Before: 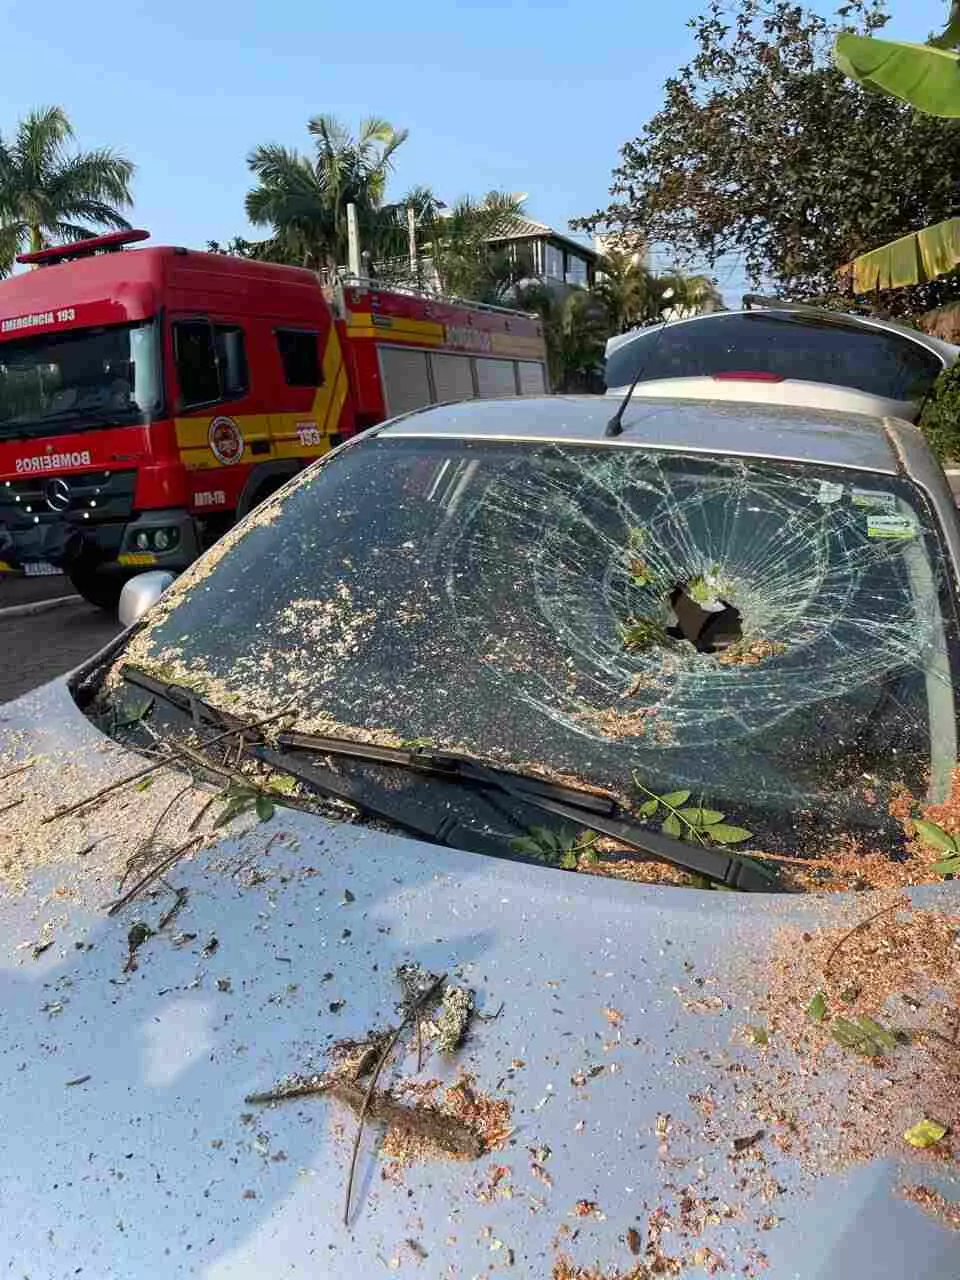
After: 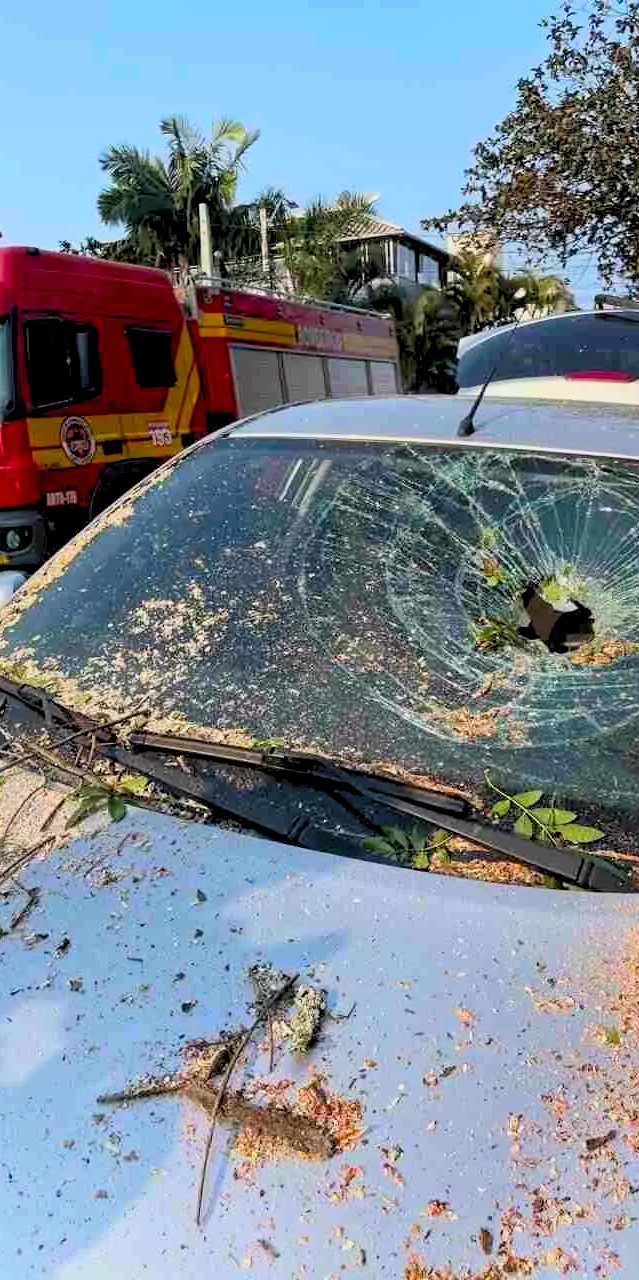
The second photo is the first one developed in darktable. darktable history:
contrast brightness saturation: contrast 0.16, saturation 0.32
crop: left 15.419%, right 17.914%
rgb levels: preserve colors sum RGB, levels [[0.038, 0.433, 0.934], [0, 0.5, 1], [0, 0.5, 1]]
